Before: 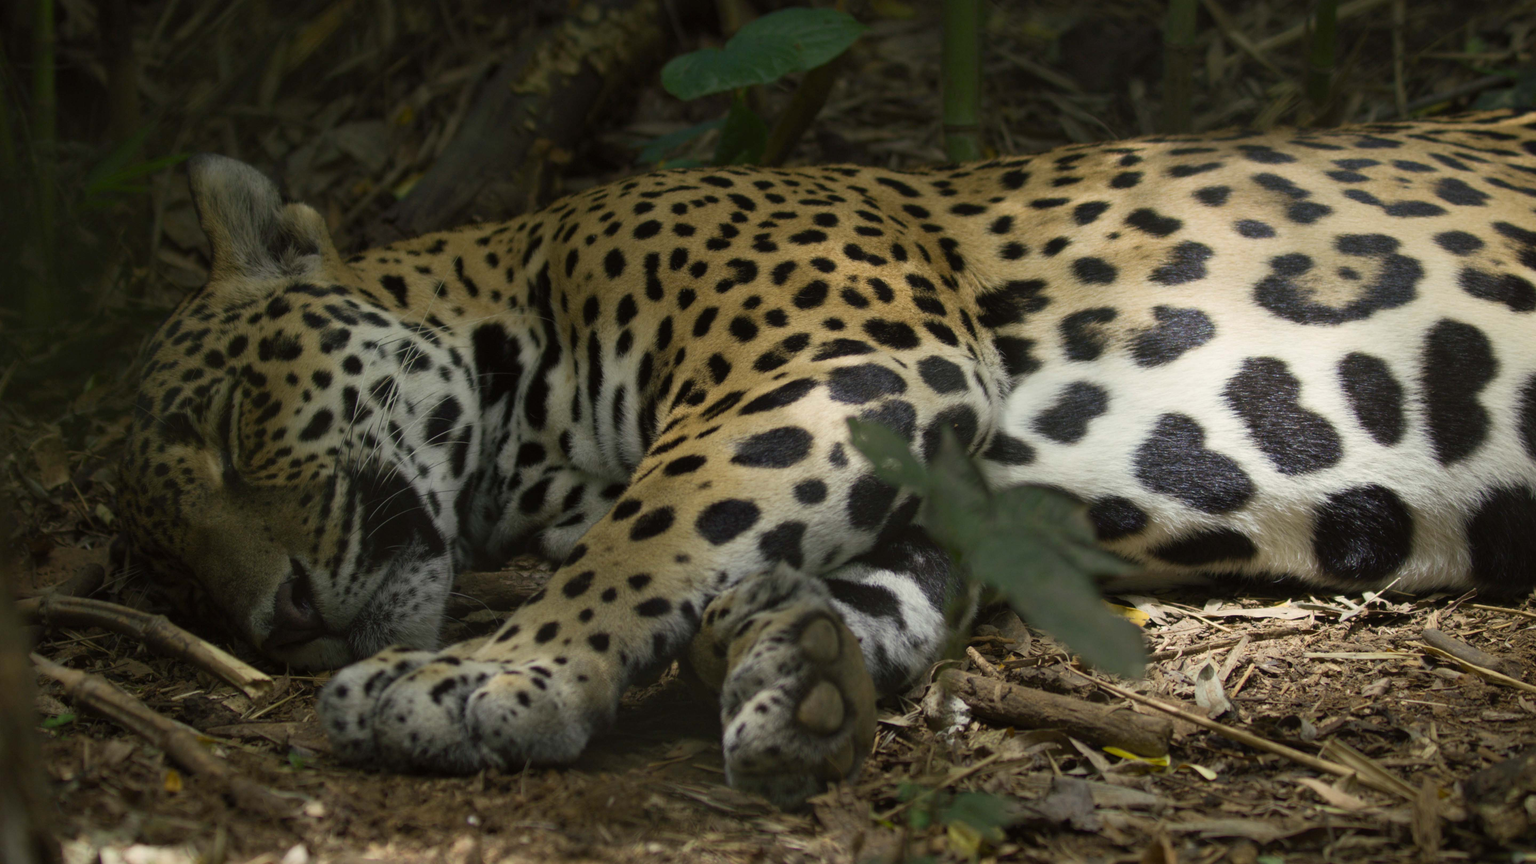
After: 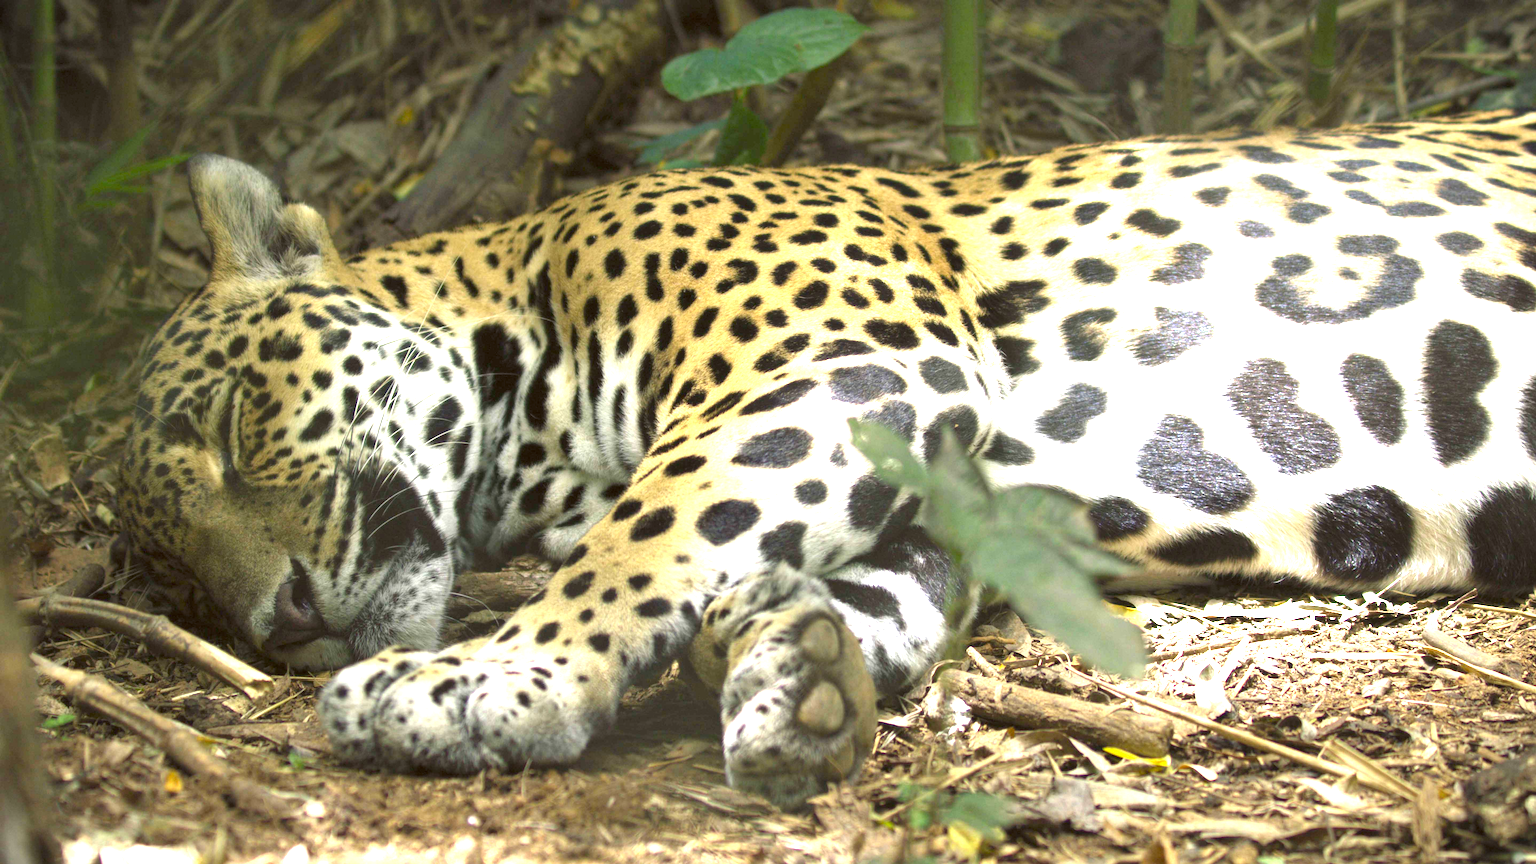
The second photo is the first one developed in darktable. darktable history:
exposure: black level correction 0.001, exposure 2.666 EV, compensate highlight preservation false
vignetting: fall-off start 97.19%, width/height ratio 1.182, dithering 8-bit output
